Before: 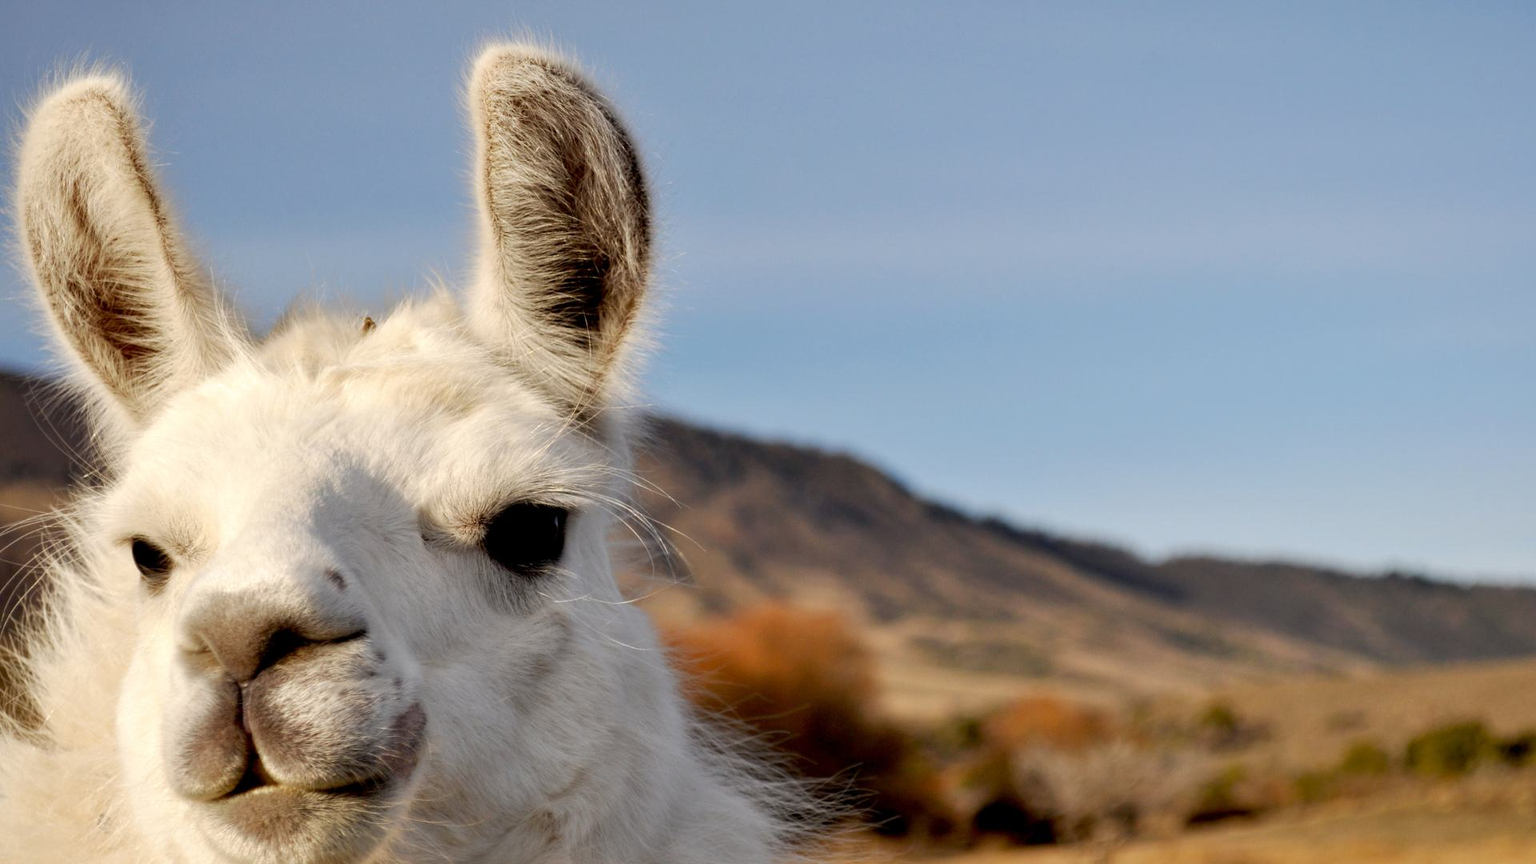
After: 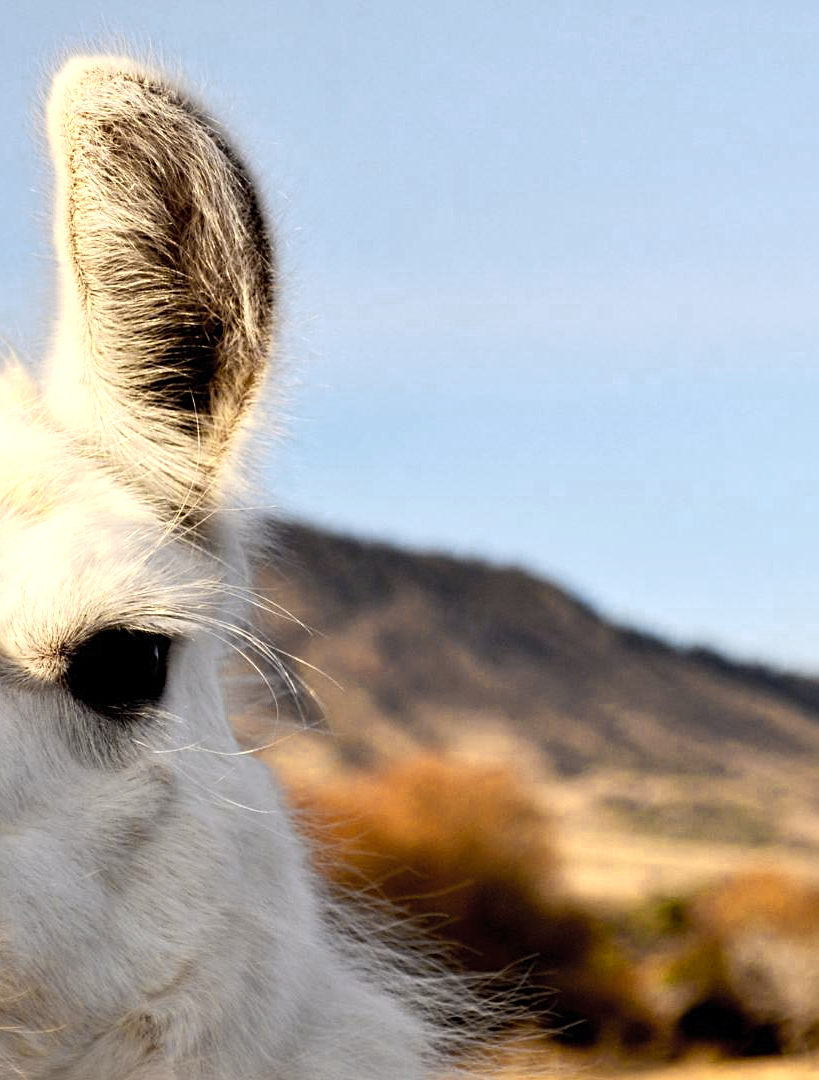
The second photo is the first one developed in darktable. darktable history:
crop: left 28.121%, right 29.212%
color zones: curves: ch0 [(0.004, 0.306) (0.107, 0.448) (0.252, 0.656) (0.41, 0.398) (0.595, 0.515) (0.768, 0.628)]; ch1 [(0.07, 0.323) (0.151, 0.452) (0.252, 0.608) (0.346, 0.221) (0.463, 0.189) (0.61, 0.368) (0.735, 0.395) (0.921, 0.412)]; ch2 [(0, 0.476) (0.132, 0.512) (0.243, 0.512) (0.397, 0.48) (0.522, 0.376) (0.634, 0.536) (0.761, 0.46)]
sharpen: radius 2.522, amount 0.32
contrast brightness saturation: contrast 0.205, brightness 0.145, saturation 0.148
